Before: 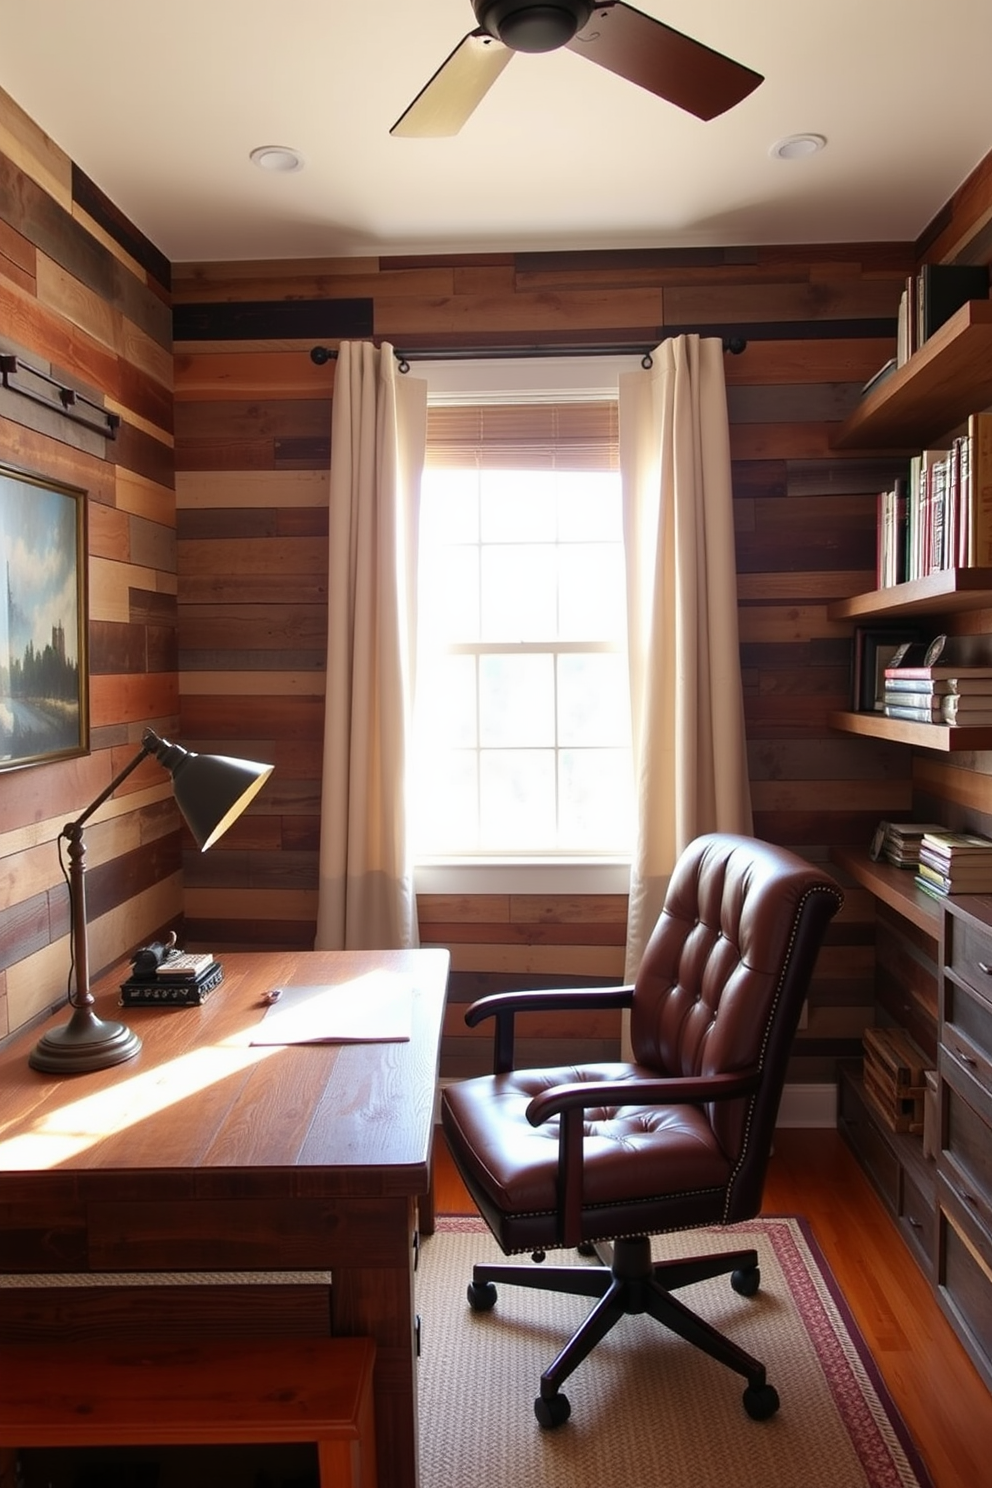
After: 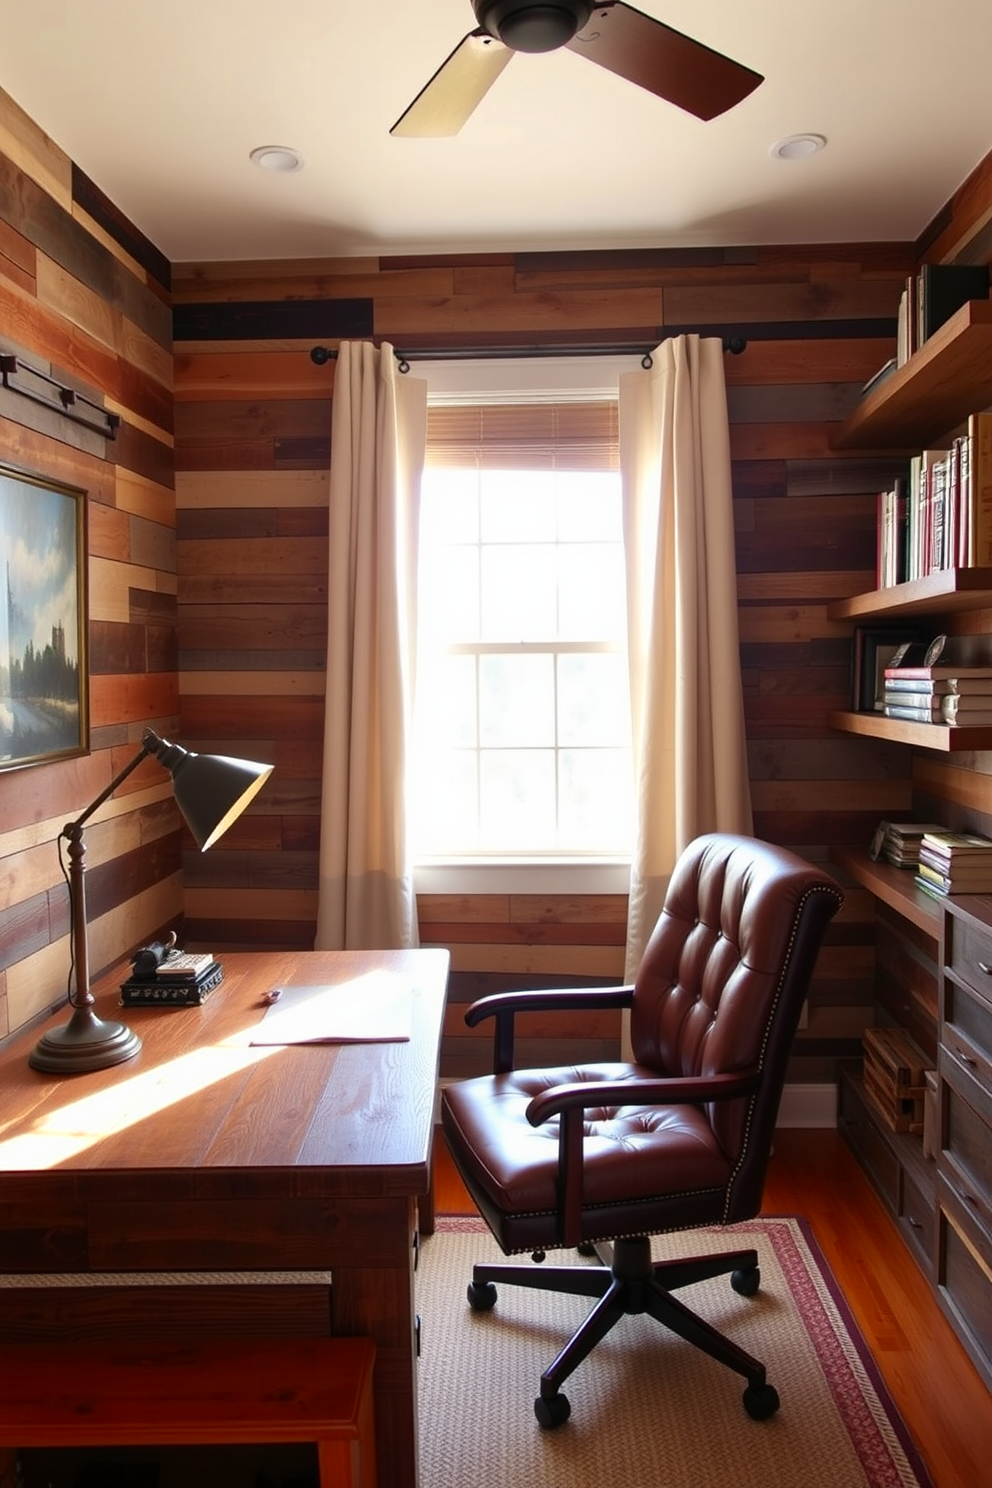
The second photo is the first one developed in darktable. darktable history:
color zones: curves: ch0 [(0.004, 0.305) (0.261, 0.623) (0.389, 0.399) (0.708, 0.571) (0.947, 0.34)]; ch1 [(0.025, 0.645) (0.229, 0.584) (0.326, 0.551) (0.484, 0.262) (0.757, 0.643)], mix -61.02%
